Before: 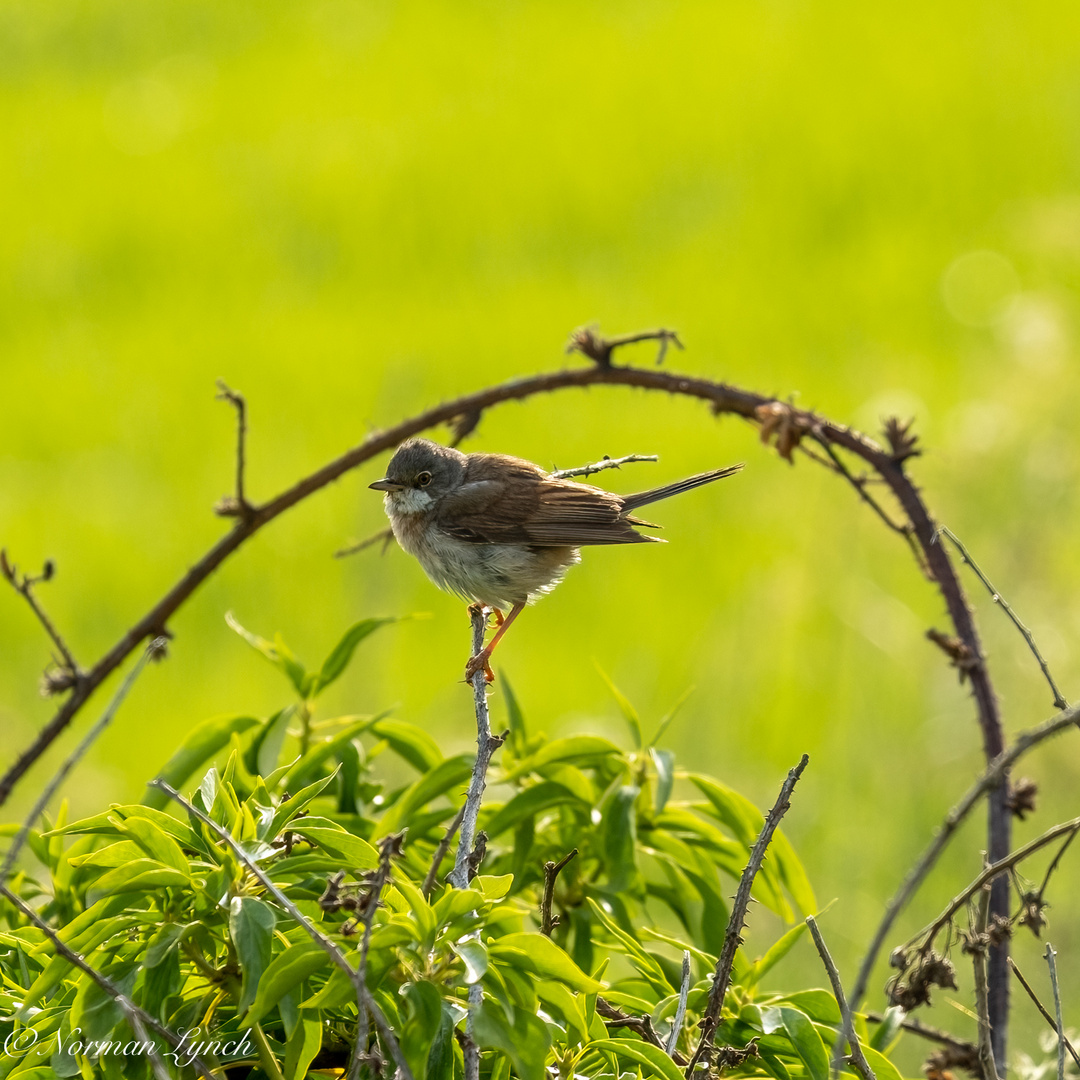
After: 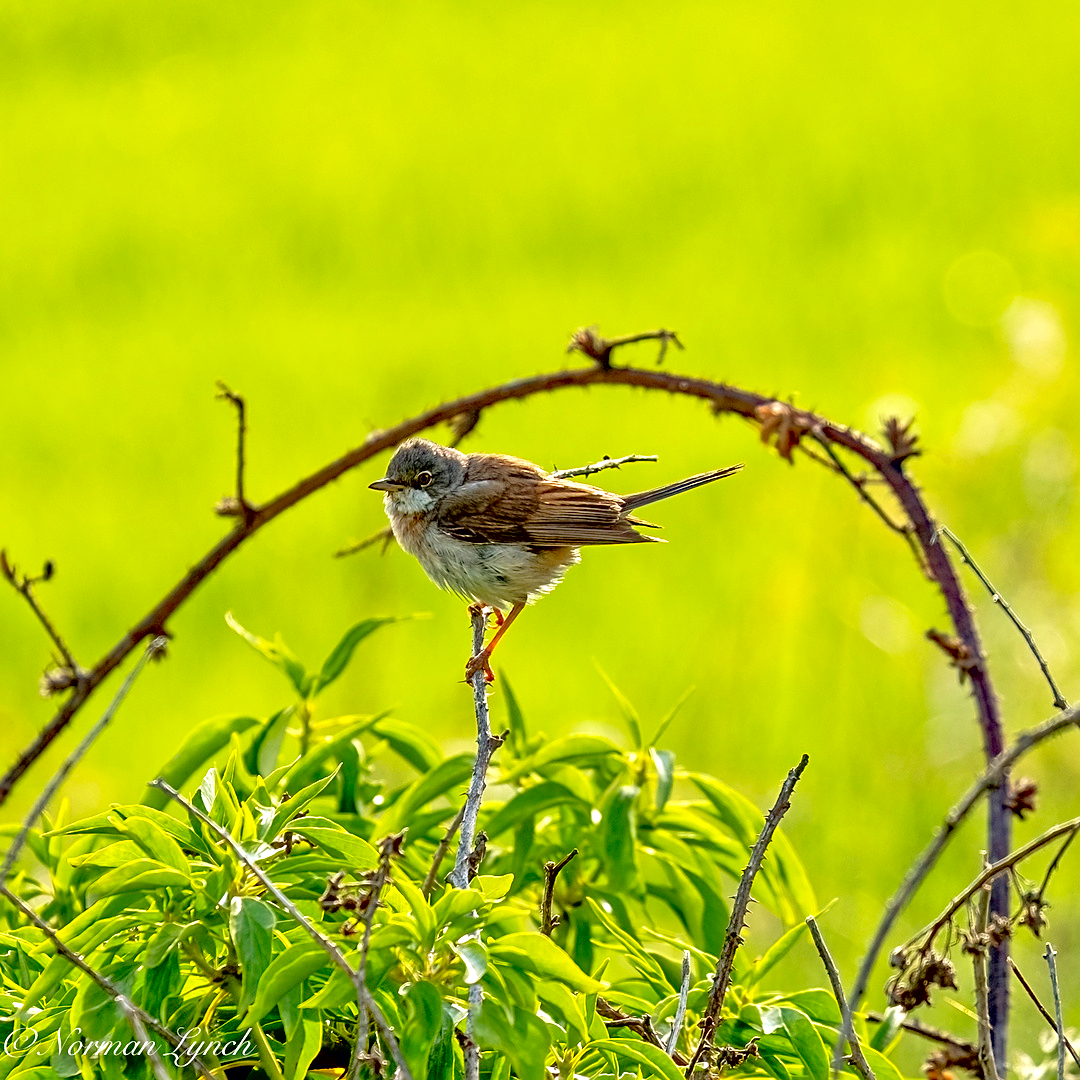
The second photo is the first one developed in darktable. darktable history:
exposure: black level correction 0.011, compensate highlight preservation false
shadows and highlights: radius 47.35, white point adjustment 6.48, compress 79.41%, soften with gaussian
tone equalizer: -7 EV 0.145 EV, -6 EV 0.584 EV, -5 EV 1.11 EV, -4 EV 1.35 EV, -3 EV 1.13 EV, -2 EV 0.6 EV, -1 EV 0.149 EV
sharpen: on, module defaults
haze removal: compatibility mode true
contrast brightness saturation: contrast 0.093, saturation 0.281
